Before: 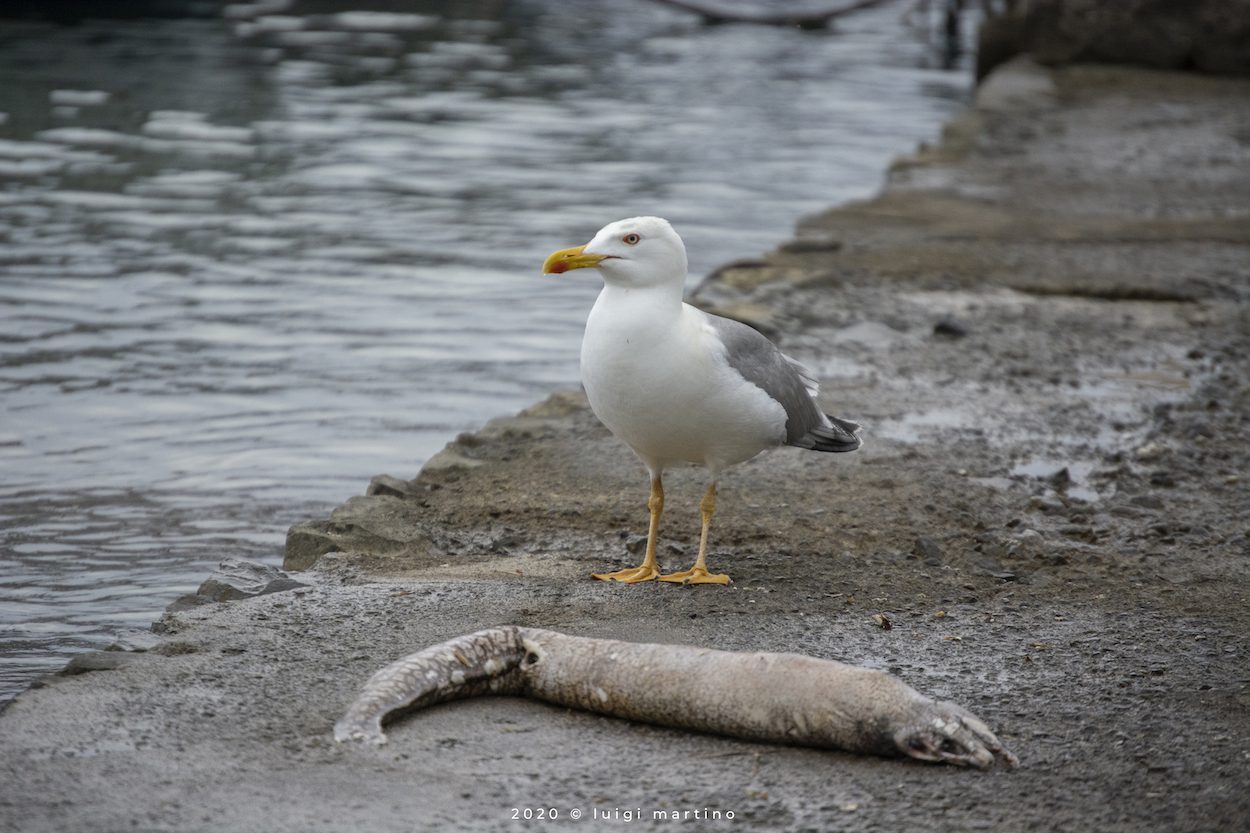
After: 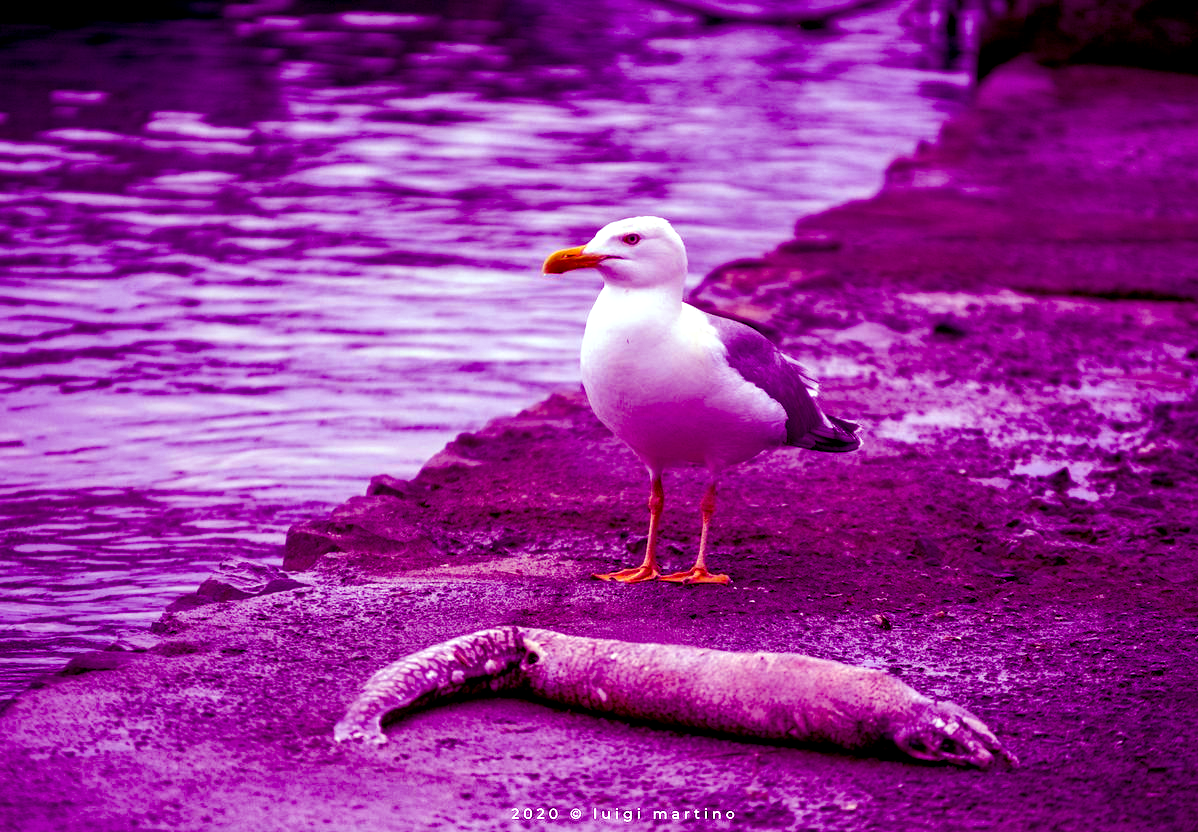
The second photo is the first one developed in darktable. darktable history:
color balance rgb: linear chroma grading › global chroma 15%, perceptual saturation grading › global saturation 30%
exposure: black level correction 0.012, exposure 0.7 EV, compensate exposure bias true, compensate highlight preservation false
color balance: mode lift, gamma, gain (sRGB), lift [1, 1, 0.101, 1]
crop: right 4.126%, bottom 0.031%
